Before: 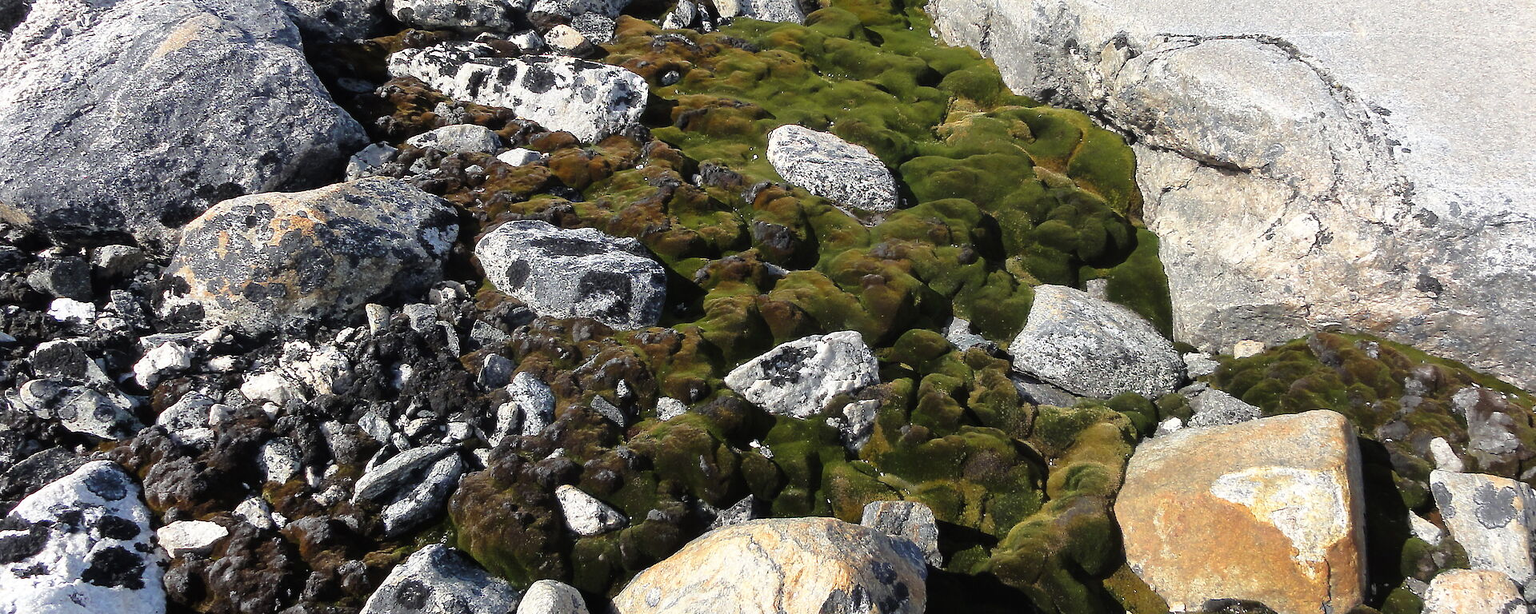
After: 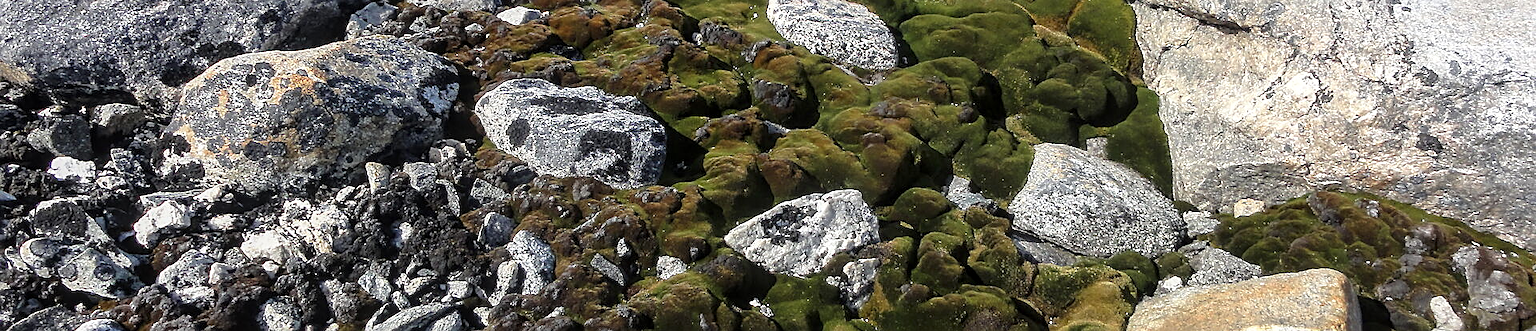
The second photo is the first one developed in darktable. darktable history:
sharpen: on, module defaults
crop and rotate: top 23.157%, bottom 22.847%
local contrast: detail 130%
